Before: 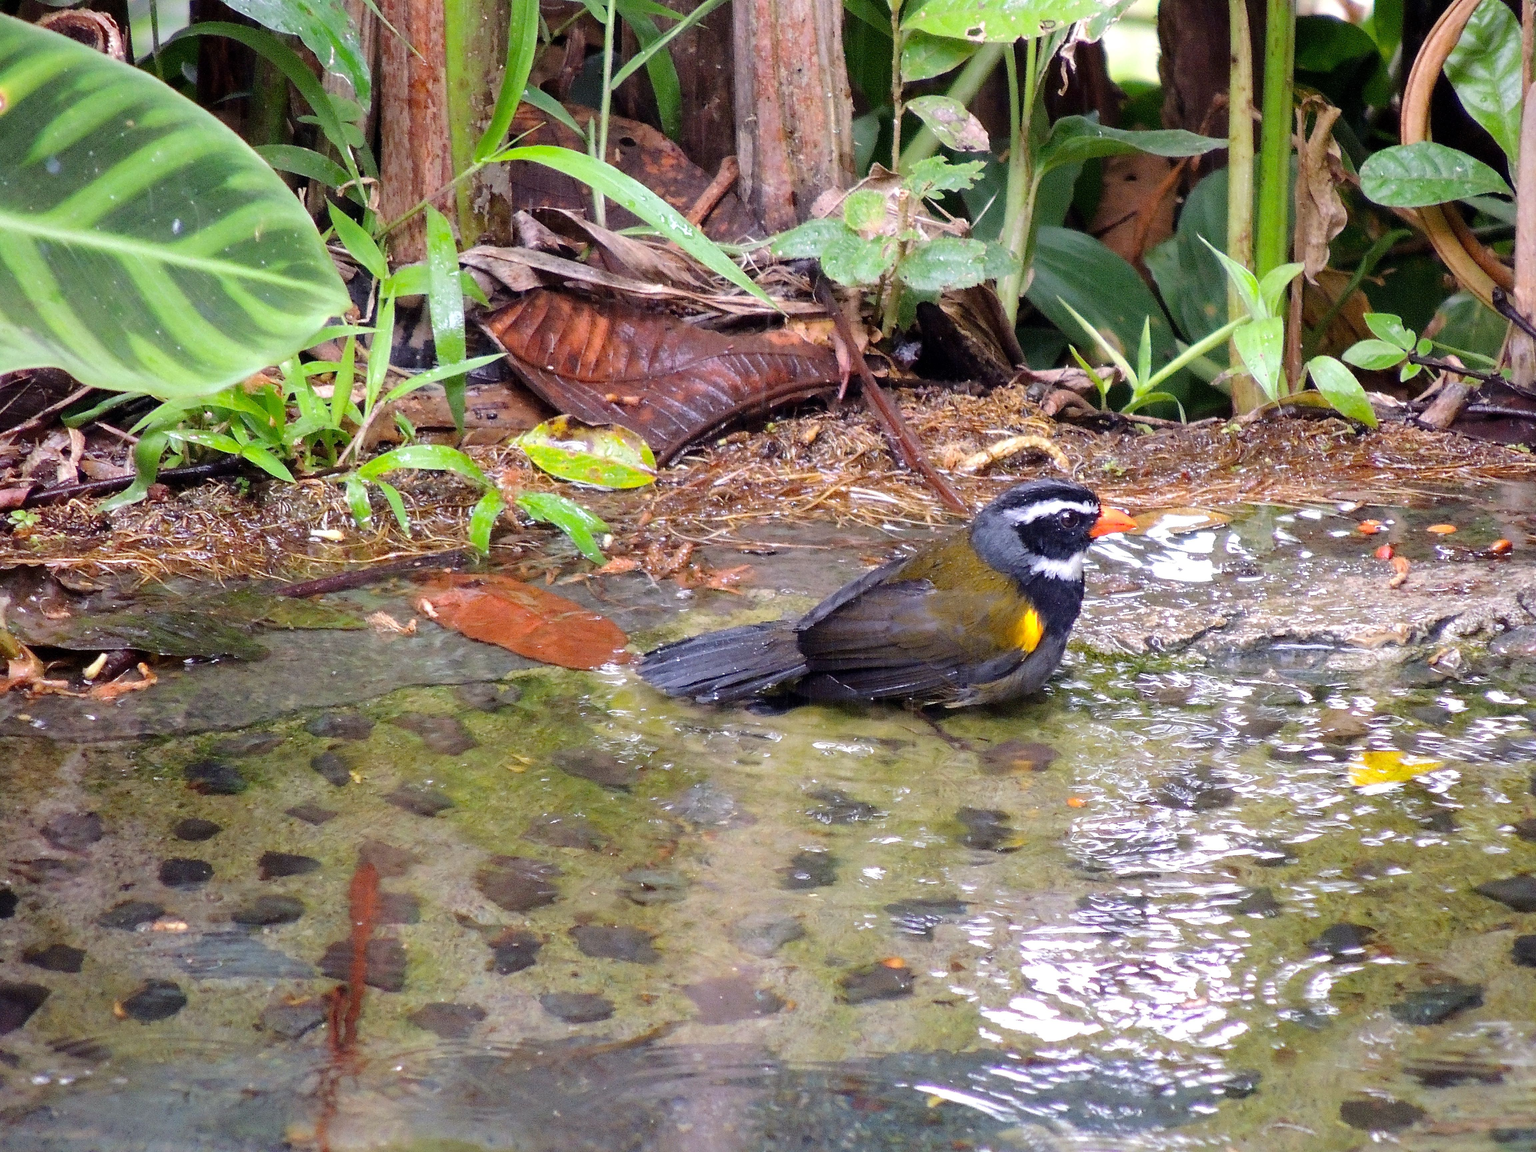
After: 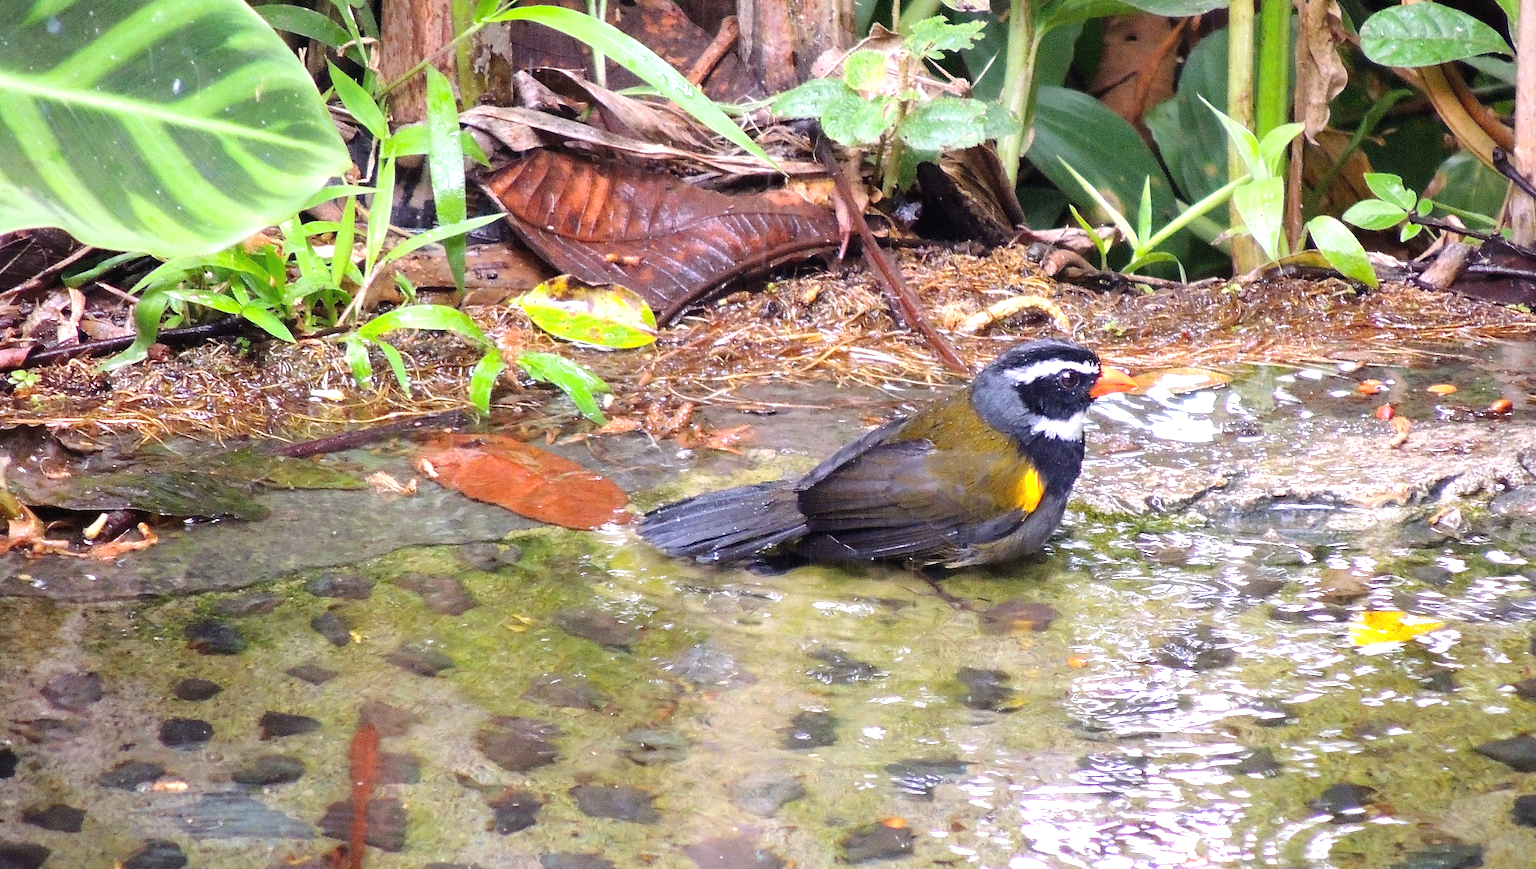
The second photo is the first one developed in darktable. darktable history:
crop and rotate: top 12.192%, bottom 12.311%
exposure: black level correction -0.001, exposure 0.547 EV, compensate highlight preservation false
